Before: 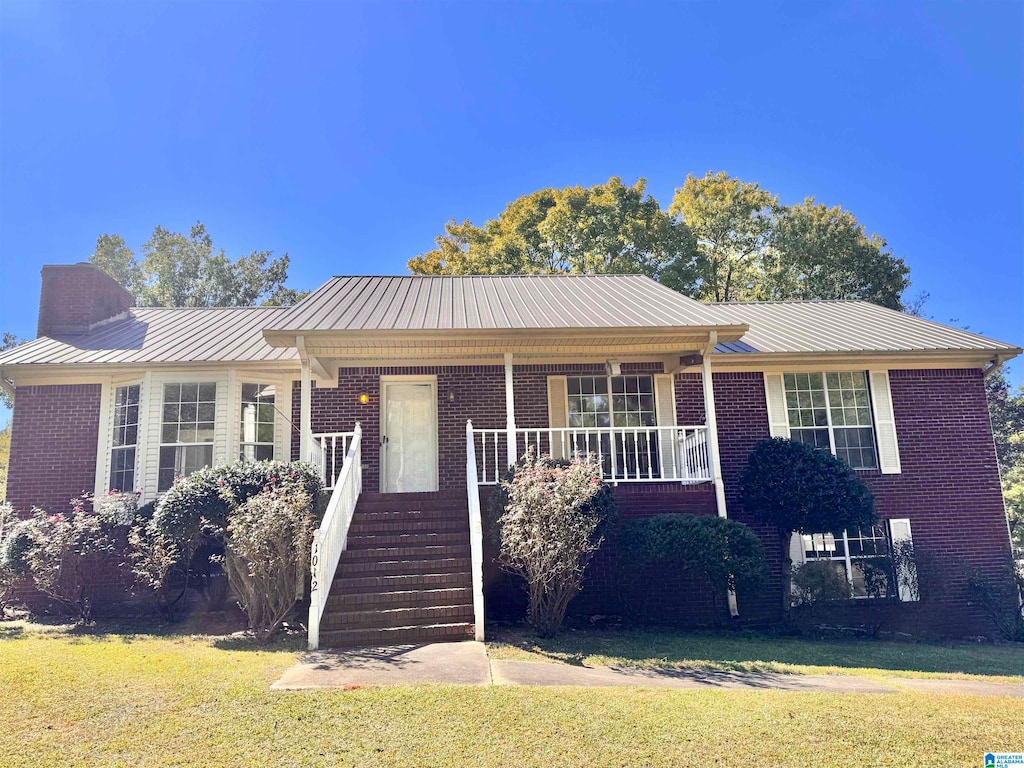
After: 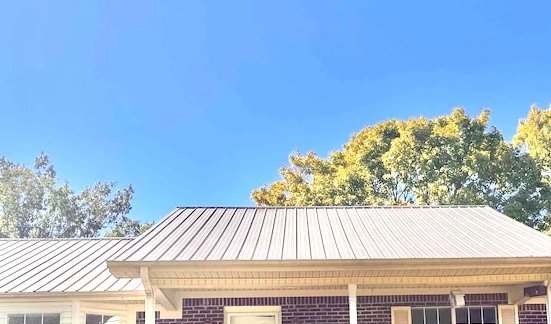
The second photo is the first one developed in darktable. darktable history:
crop: left 15.306%, top 9.065%, right 30.789%, bottom 48.638%
exposure: black level correction 0, exposure 0.7 EV, compensate exposure bias true, compensate highlight preservation false
